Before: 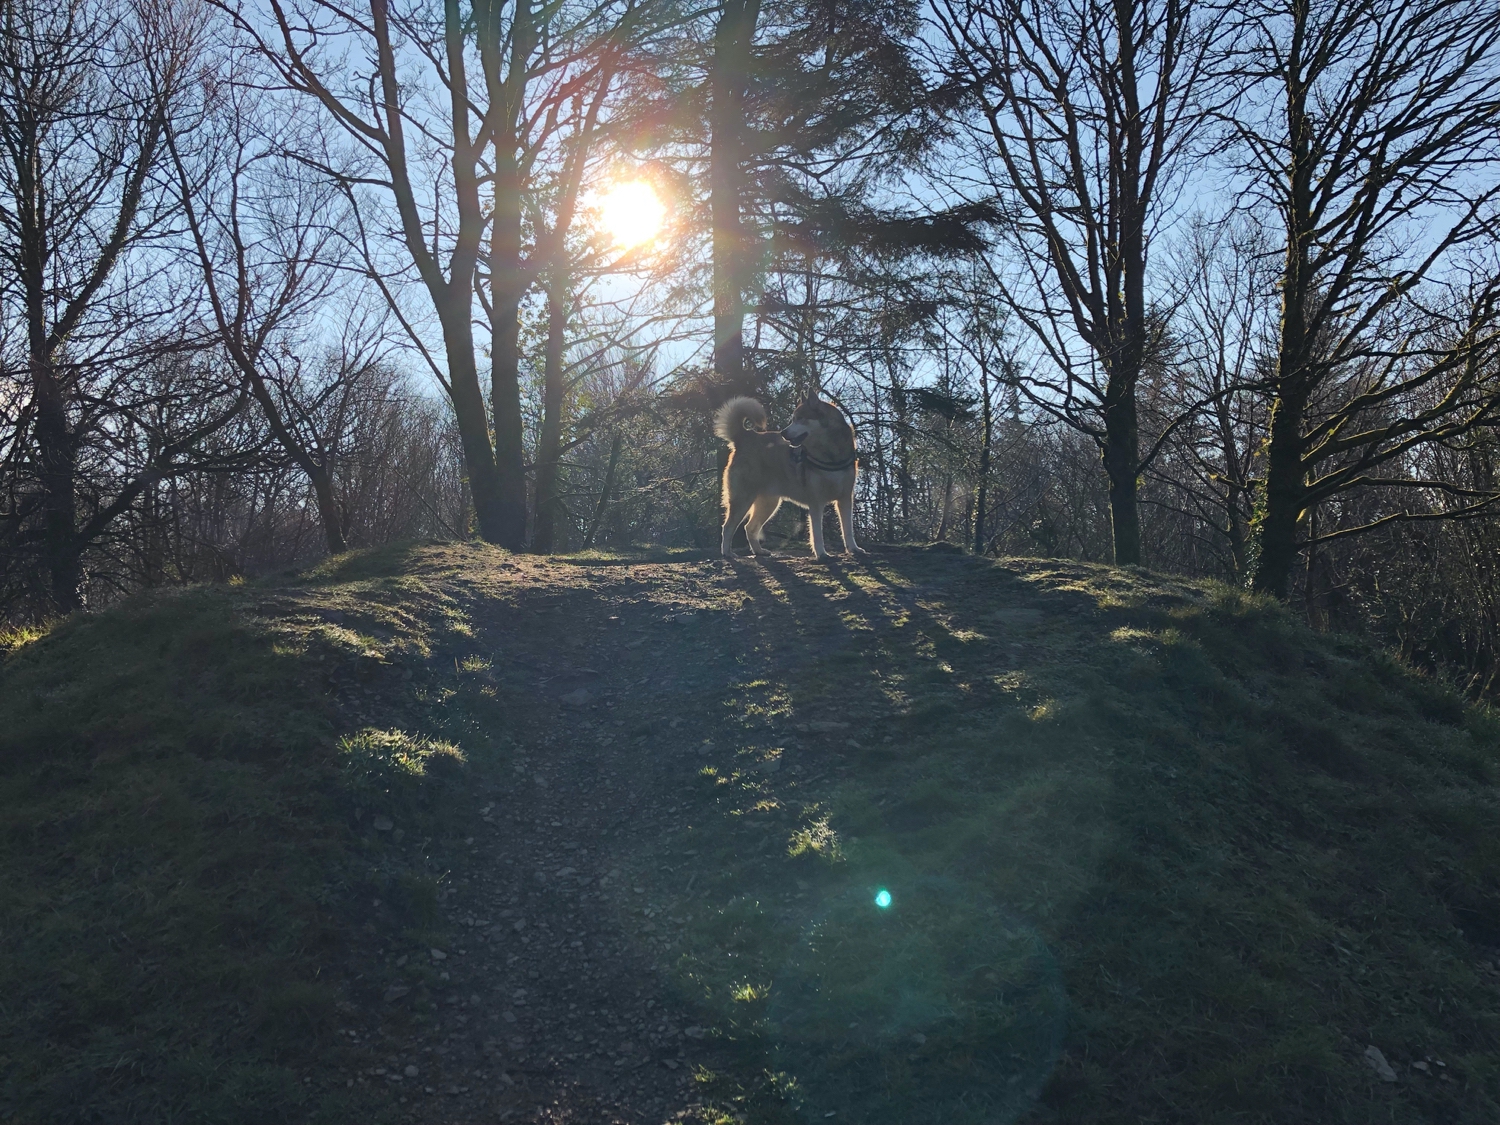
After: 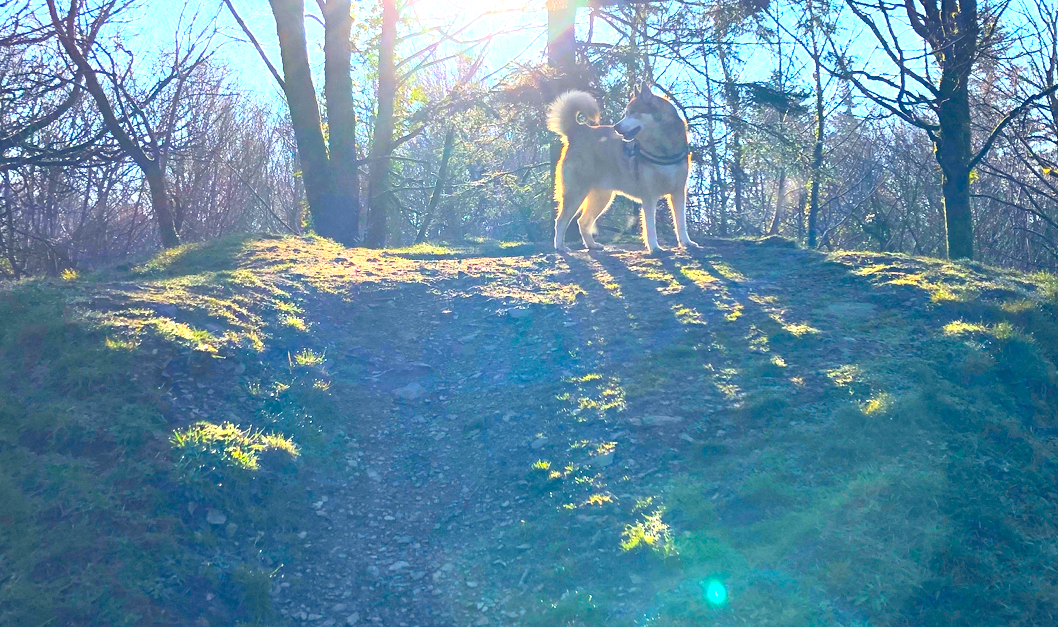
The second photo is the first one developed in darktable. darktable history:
color balance rgb: global offset › luminance 0.43%, global offset › chroma 0.218%, global offset › hue 255.23°, linear chroma grading › global chroma 14.581%, perceptual saturation grading › global saturation 0.634%
levels: levels [0, 0.476, 0.951]
exposure: black level correction 0.001, exposure 1.132 EV, compensate highlight preservation false
contrast brightness saturation: contrast 0.203, brightness 0.197, saturation 0.796
tone equalizer: mask exposure compensation -0.487 EV
crop: left 11.136%, top 27.28%, right 18.315%, bottom 16.945%
